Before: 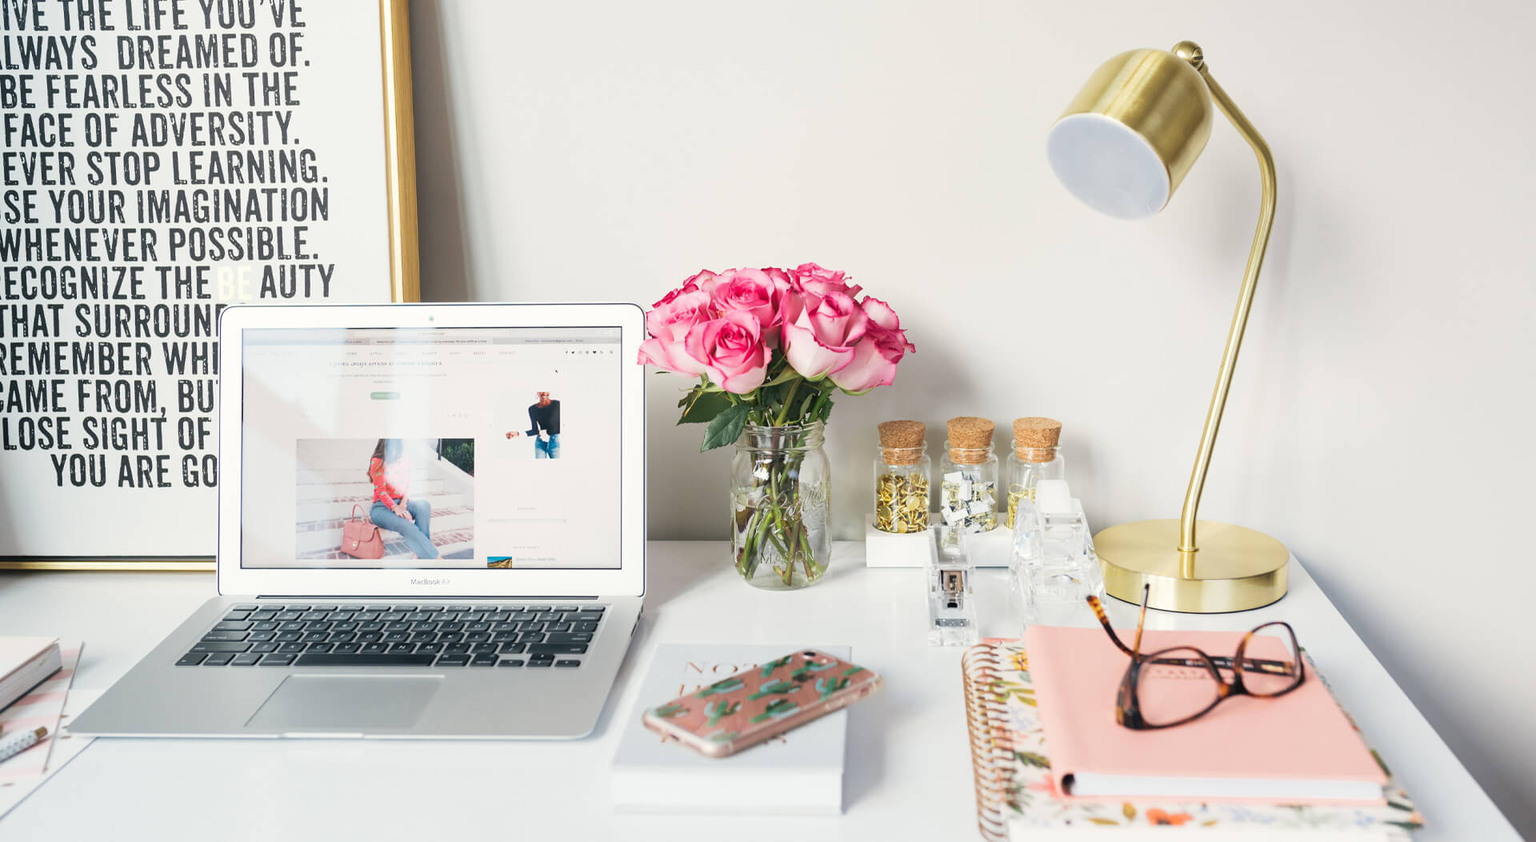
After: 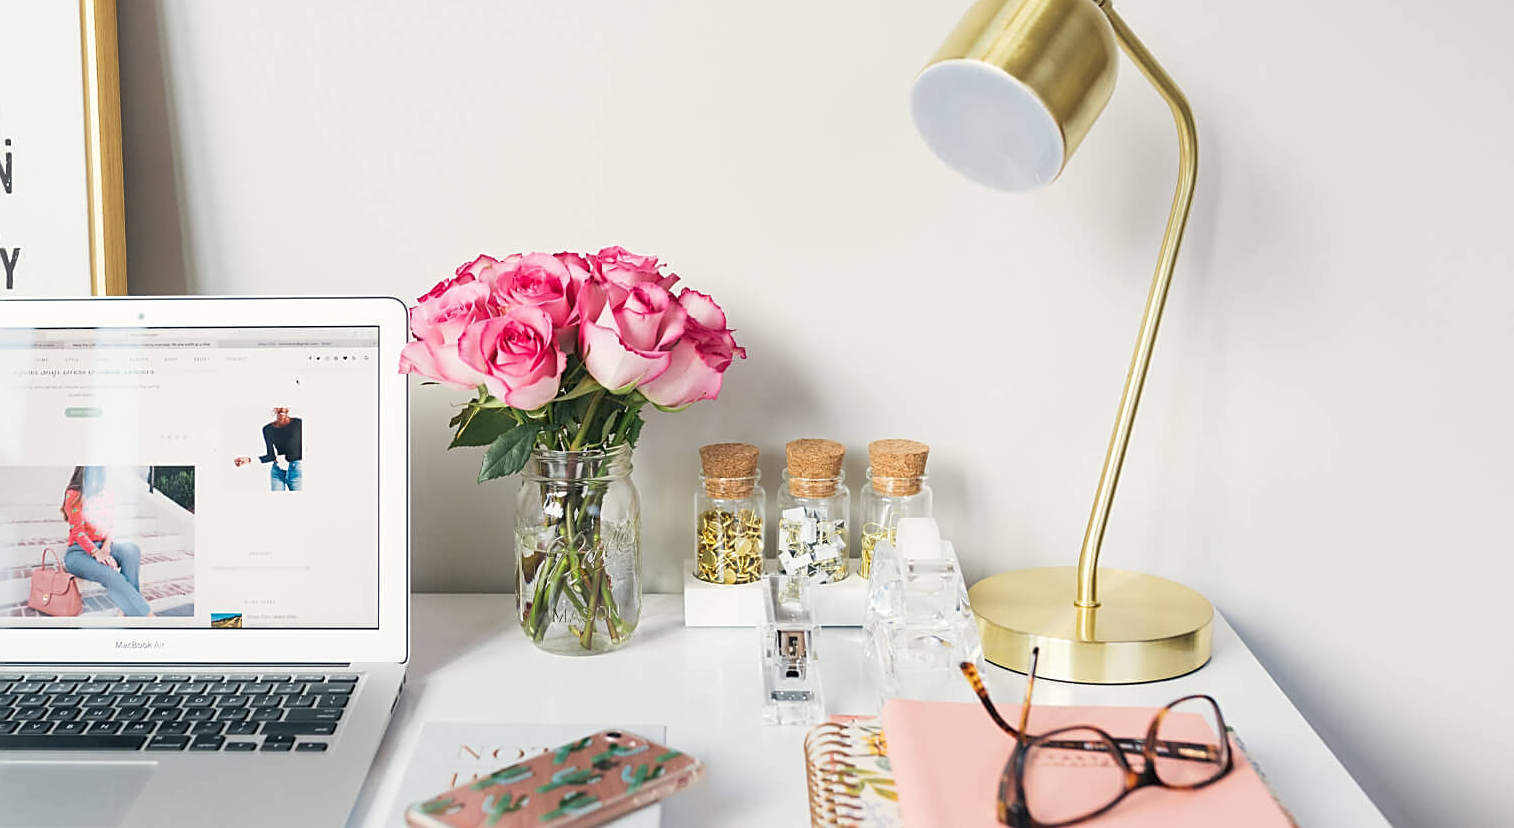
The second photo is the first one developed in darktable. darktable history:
sharpen: on, module defaults
crop and rotate: left 20.74%, top 7.912%, right 0.375%, bottom 13.378%
